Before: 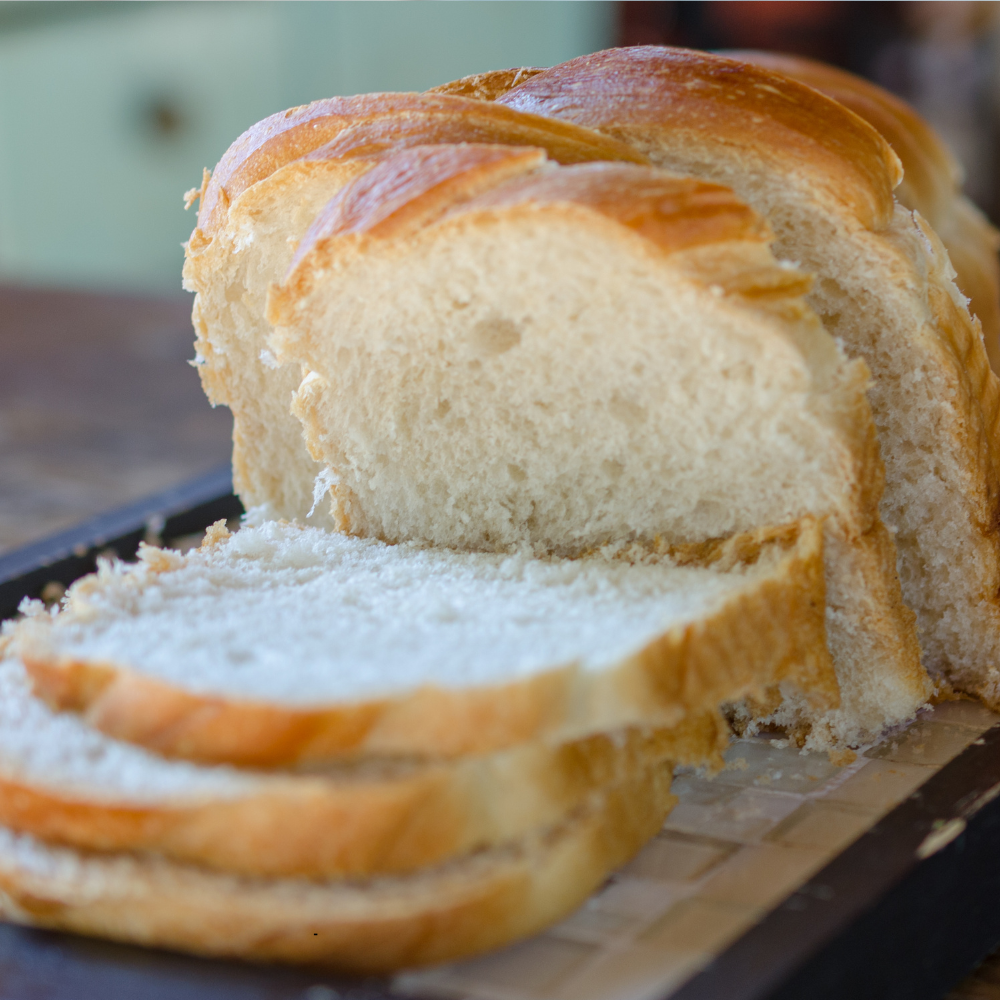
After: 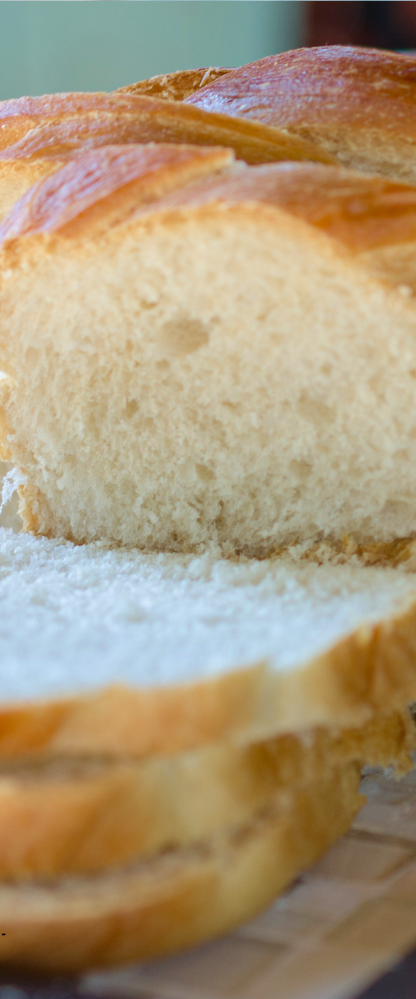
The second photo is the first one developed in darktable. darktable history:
velvia: on, module defaults
crop: left 31.229%, right 27.105%
